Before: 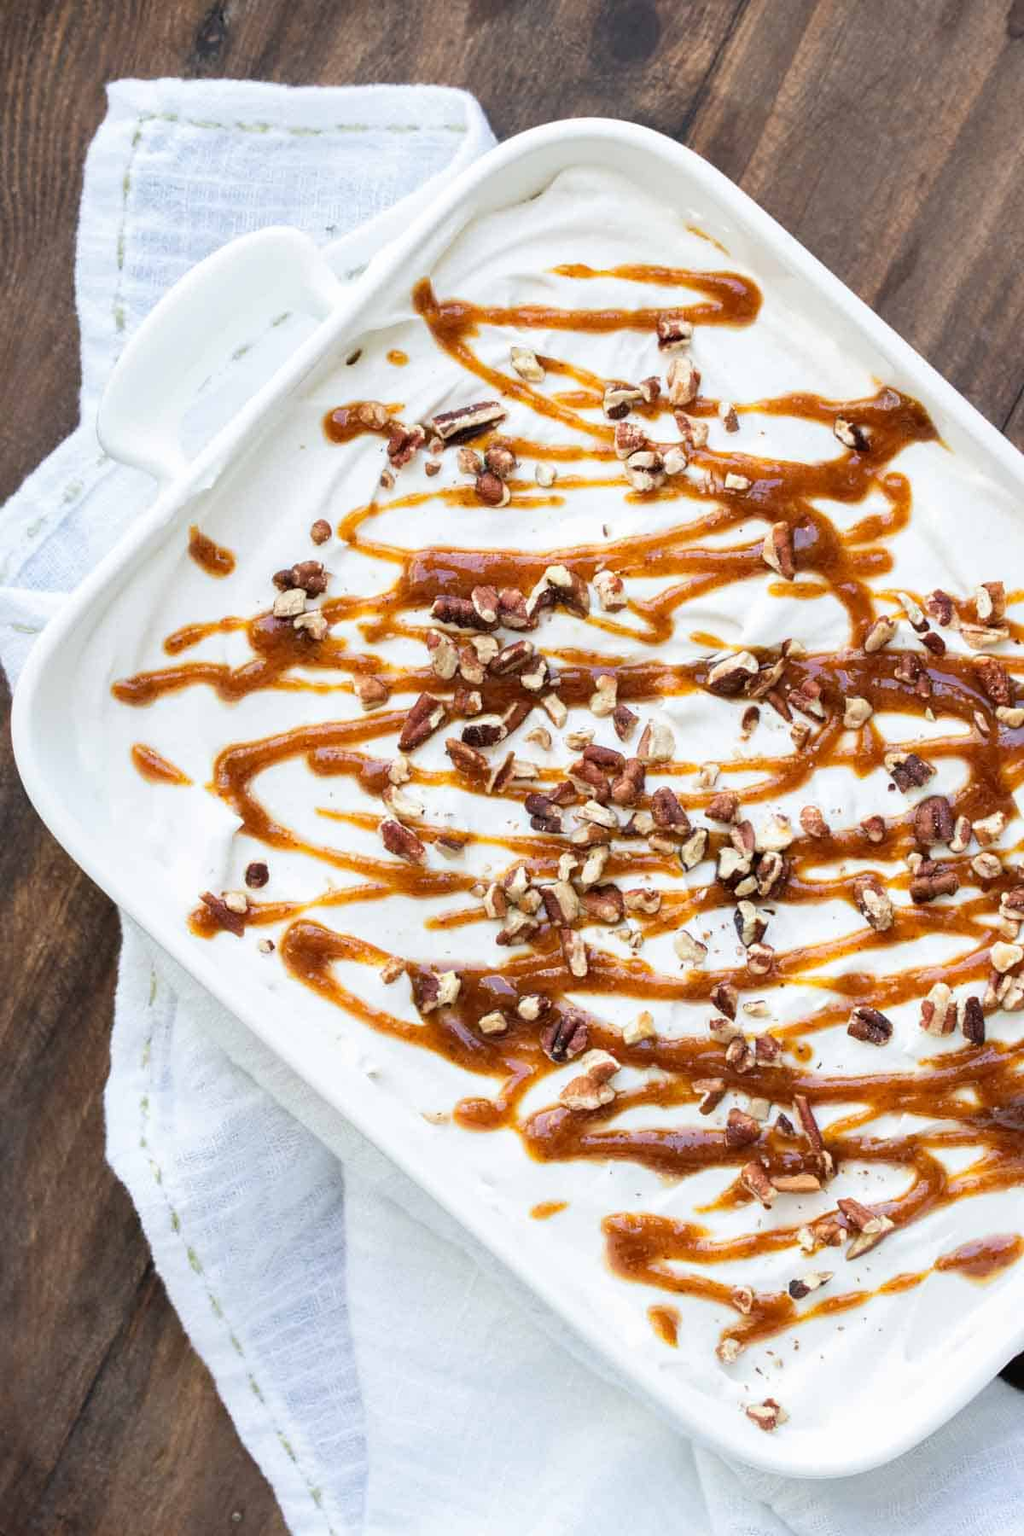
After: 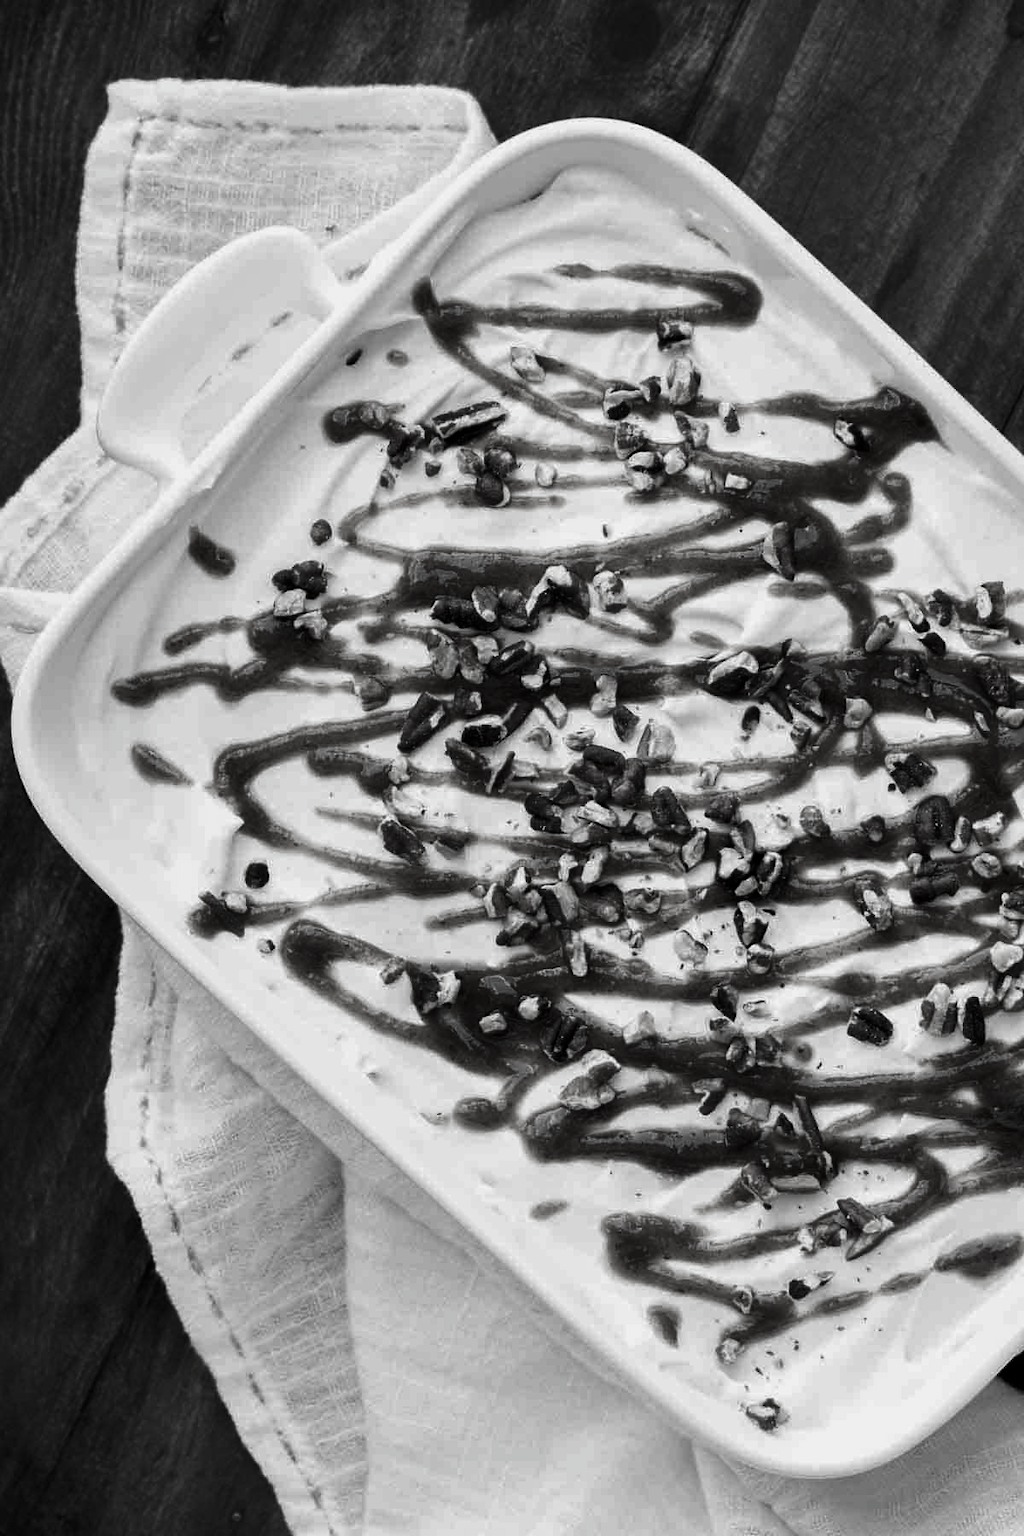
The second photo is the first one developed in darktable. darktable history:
contrast brightness saturation: contrast -0.04, brightness -0.595, saturation -0.984
